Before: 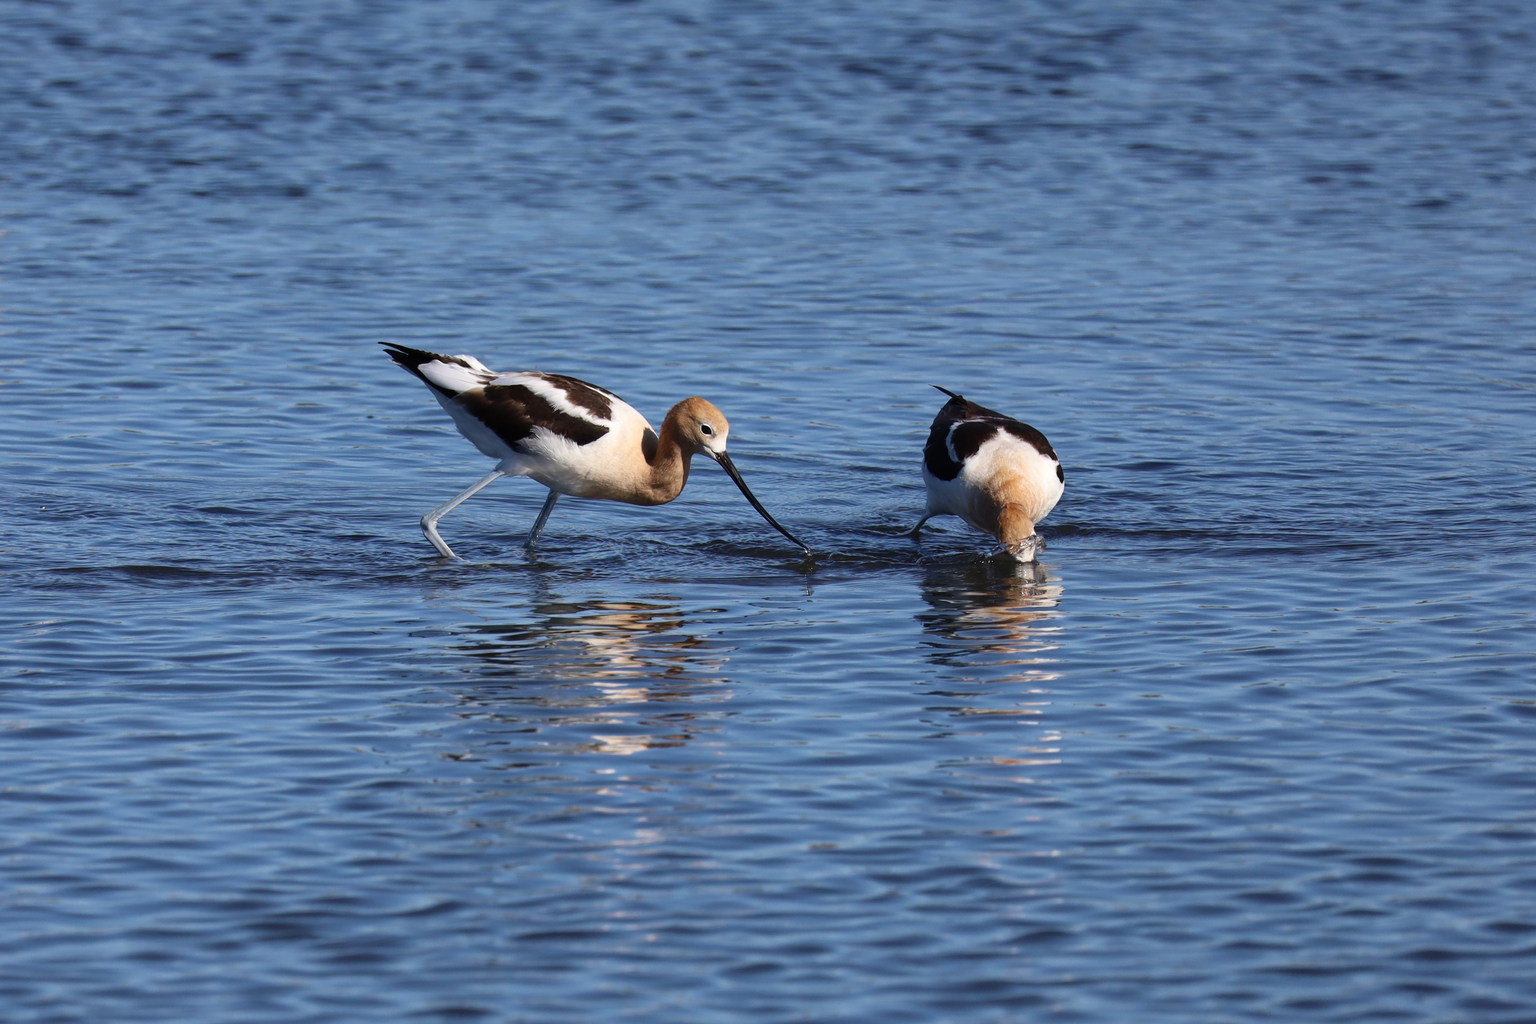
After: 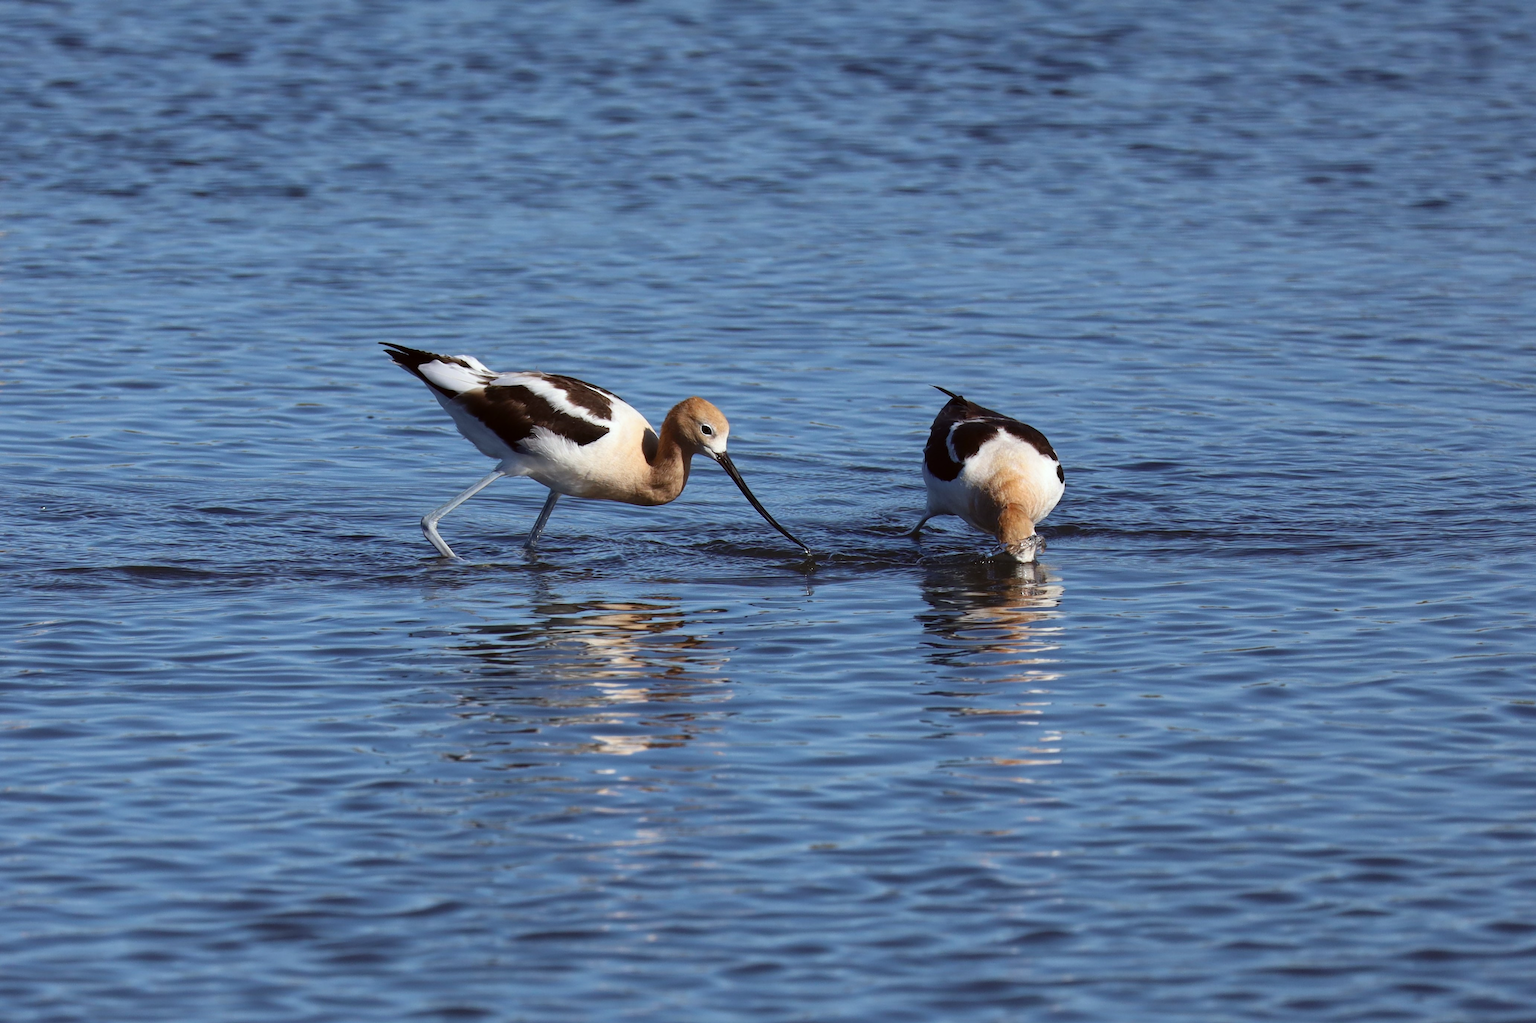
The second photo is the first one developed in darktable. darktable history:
color correction: highlights a* -2.91, highlights b* -2.01, shadows a* 2.56, shadows b* 2.9
